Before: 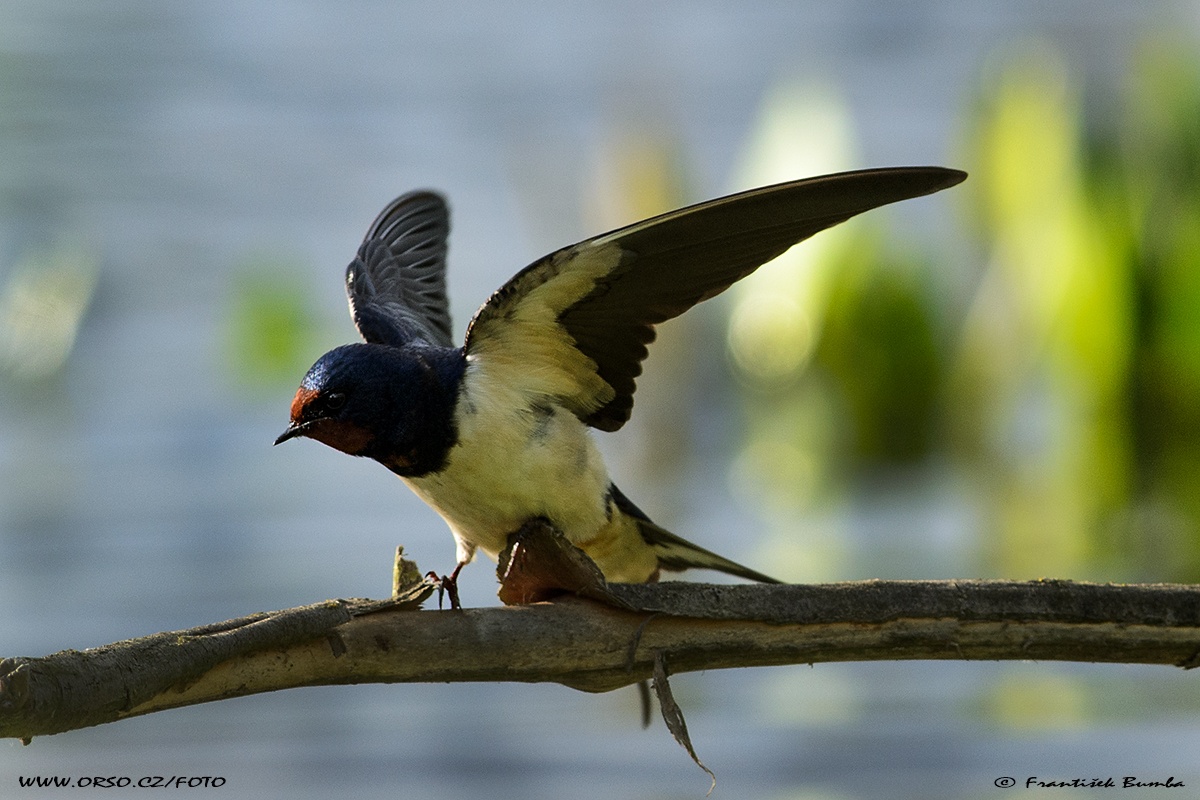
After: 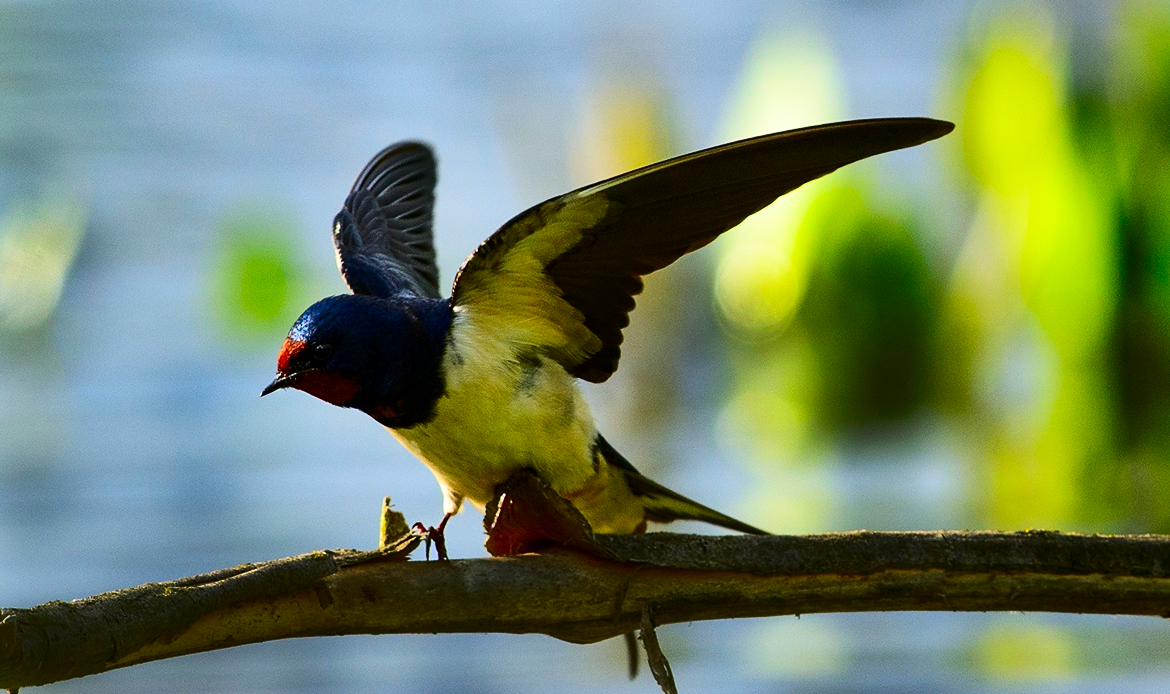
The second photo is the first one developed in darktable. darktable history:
contrast brightness saturation: contrast 0.264, brightness 0.017, saturation 0.863
crop: left 1.085%, top 6.171%, right 1.335%, bottom 7.076%
